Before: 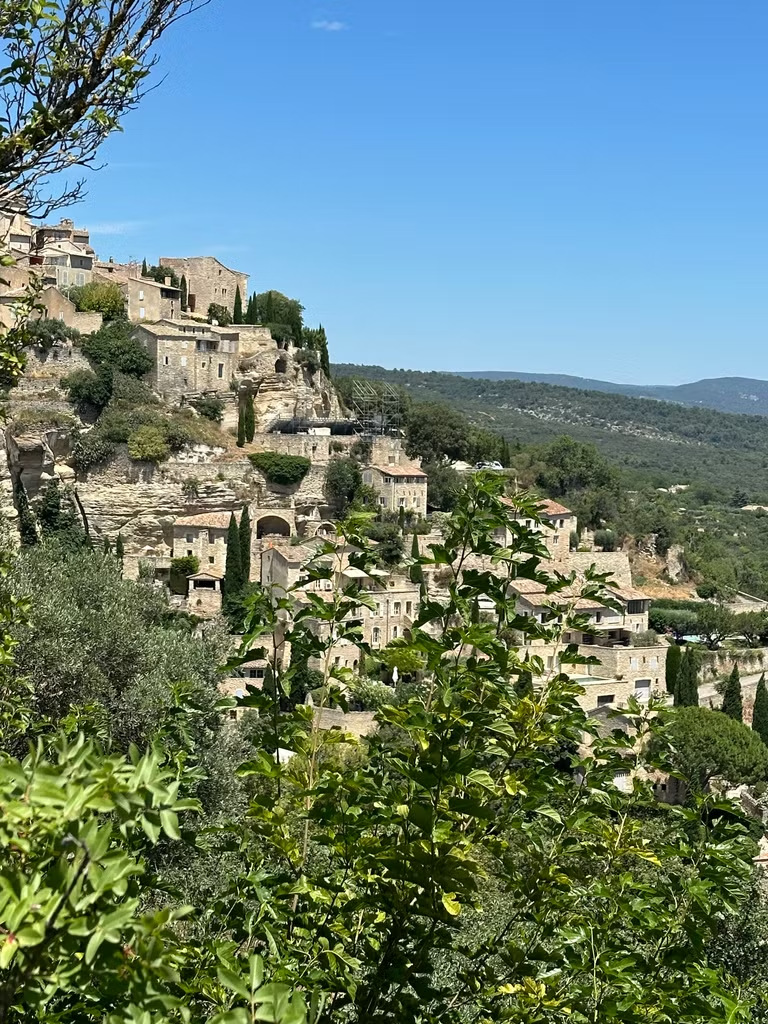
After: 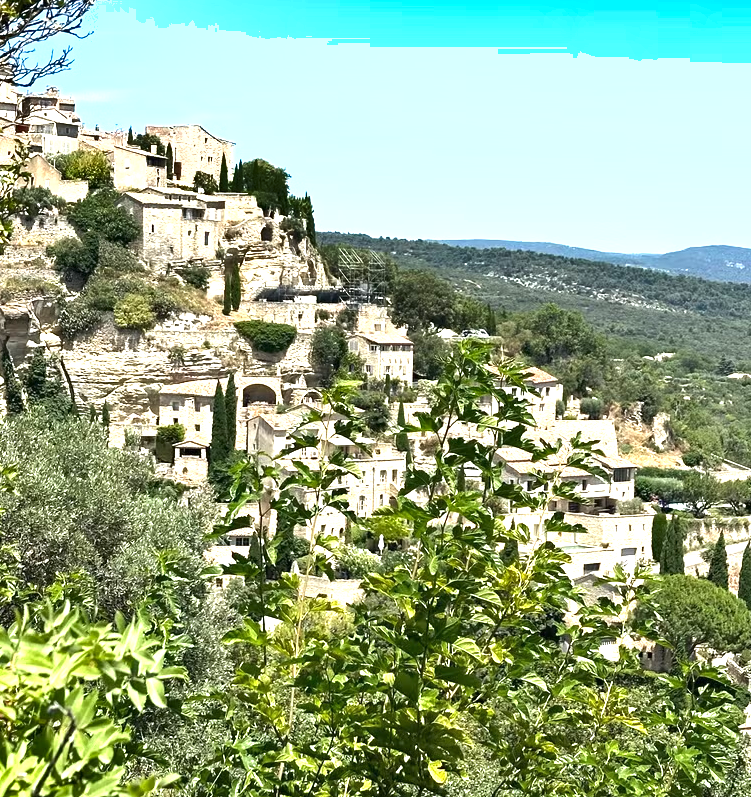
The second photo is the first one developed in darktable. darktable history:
crop and rotate: left 1.927%, top 12.927%, right 0.228%, bottom 9.228%
shadows and highlights: shadows 13.53, white point adjustment 1.15, soften with gaussian
exposure: black level correction 0, exposure 1.196 EV, compensate highlight preservation false
